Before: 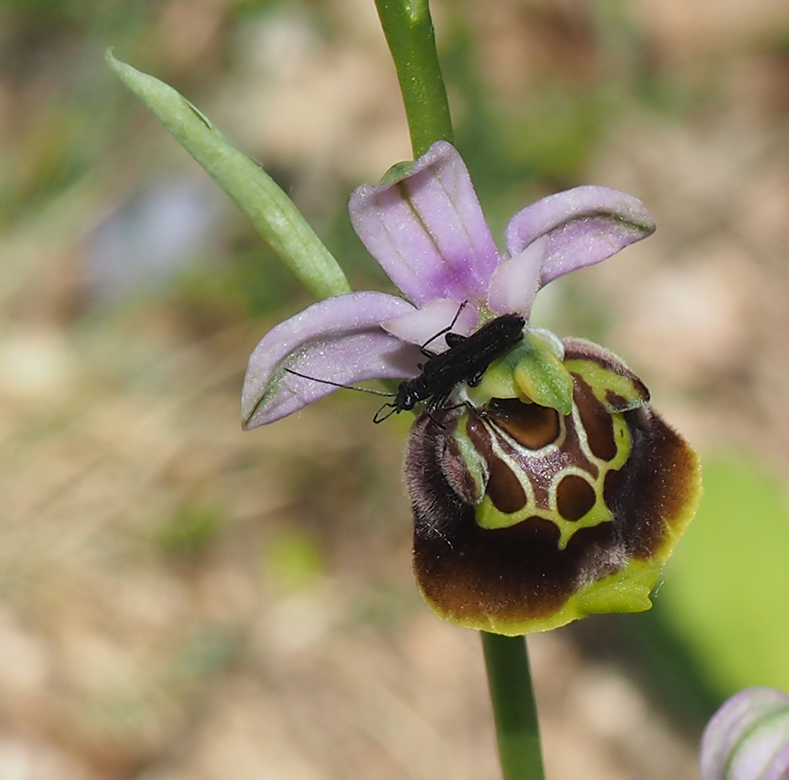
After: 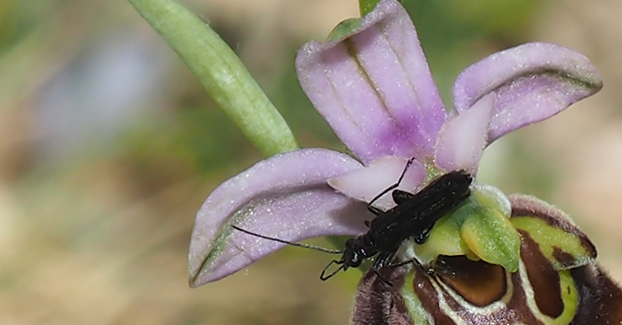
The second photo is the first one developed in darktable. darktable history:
crop: left 6.804%, top 18.374%, right 14.271%, bottom 39.832%
